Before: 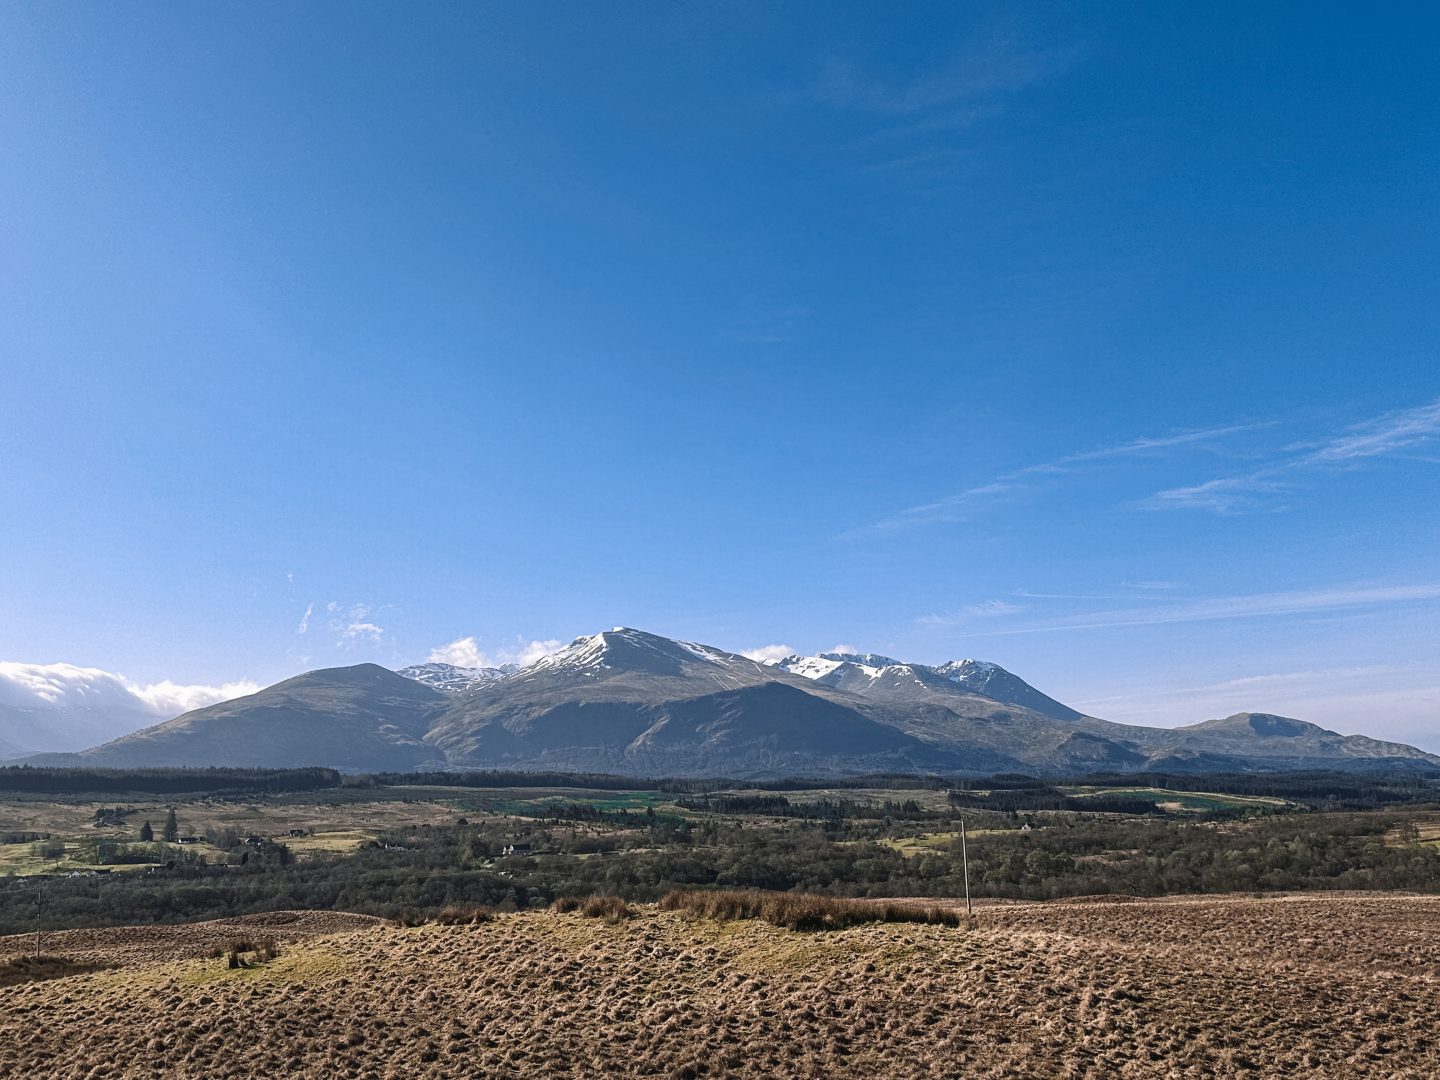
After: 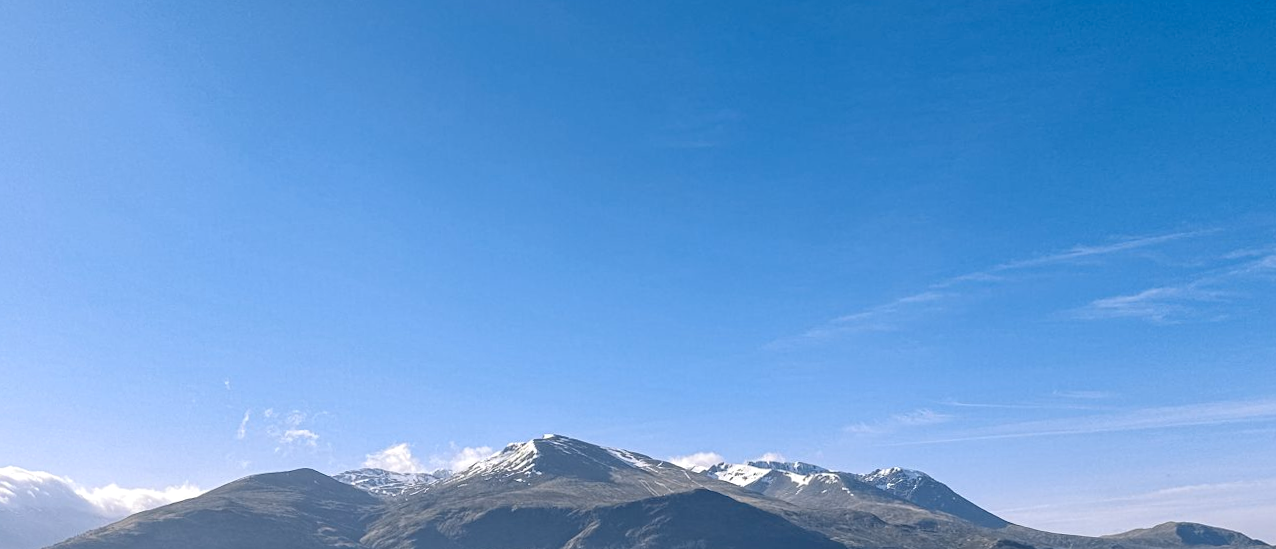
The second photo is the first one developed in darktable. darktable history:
rotate and perspective: rotation 0.074°, lens shift (vertical) 0.096, lens shift (horizontal) -0.041, crop left 0.043, crop right 0.952, crop top 0.024, crop bottom 0.979
exposure: black level correction 0.009, exposure 0.119 EV, compensate highlight preservation false
crop: left 1.744%, top 19.225%, right 5.069%, bottom 28.357%
